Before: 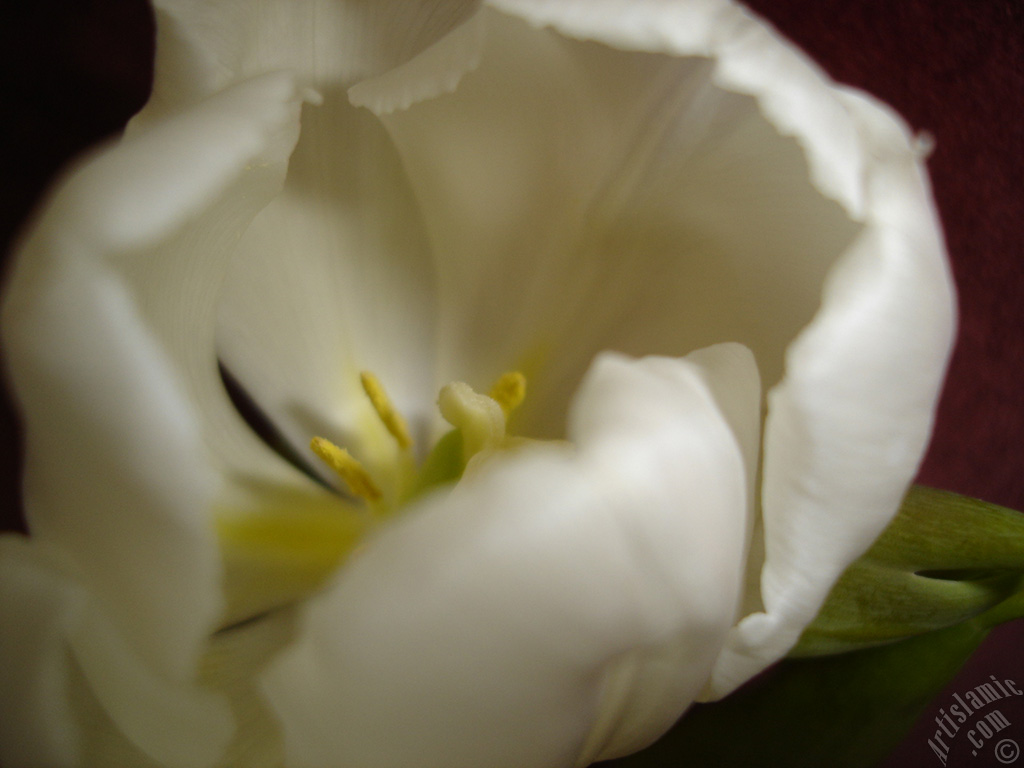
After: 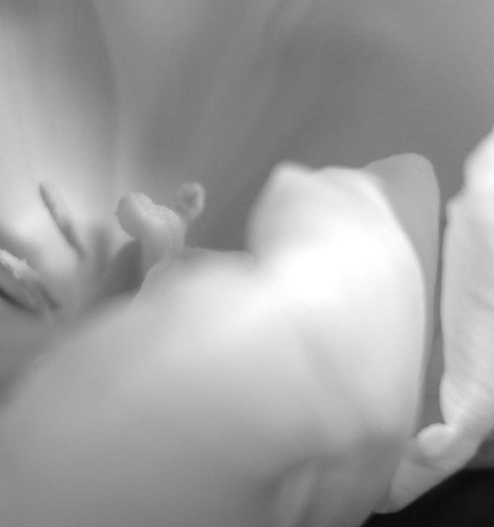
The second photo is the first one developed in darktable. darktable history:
monochrome: a 32, b 64, size 2.3
exposure: black level correction 0.001, exposure 0.5 EV, compensate exposure bias true, compensate highlight preservation false
crop: left 31.379%, top 24.658%, right 20.326%, bottom 6.628%
